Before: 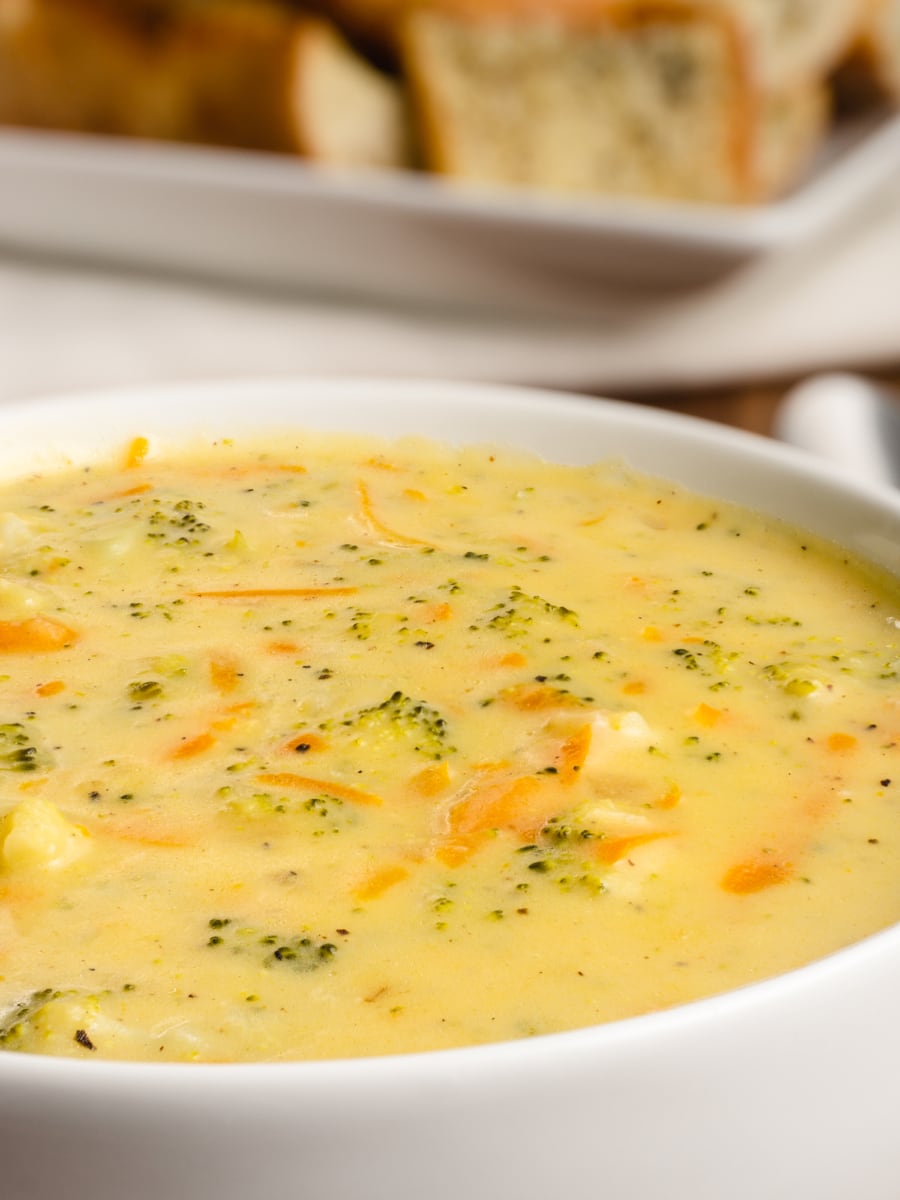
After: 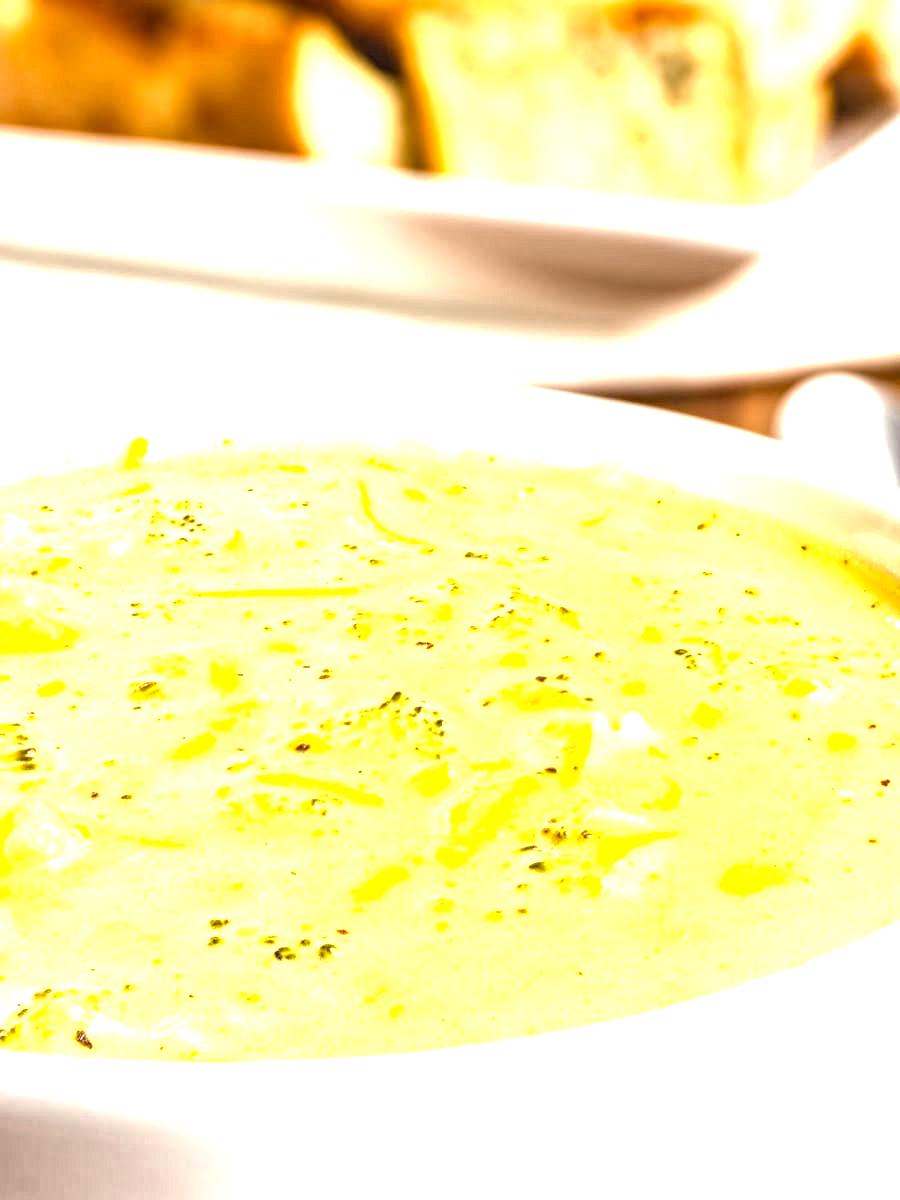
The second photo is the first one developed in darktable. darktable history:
exposure: black level correction 0, exposure 1.987 EV, compensate highlight preservation false
local contrast: detail 153%
haze removal: compatibility mode true, adaptive false
